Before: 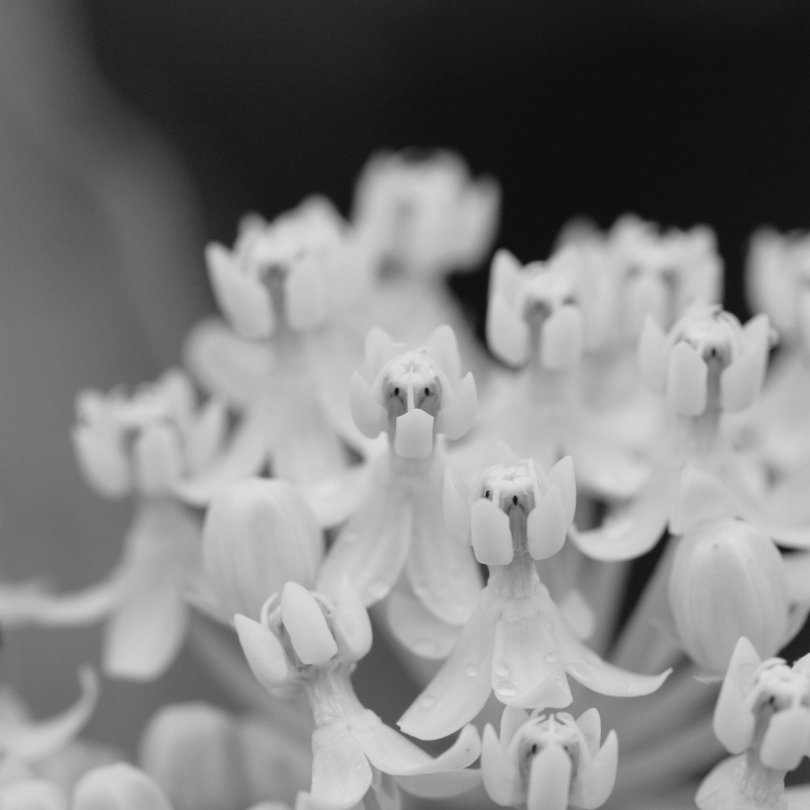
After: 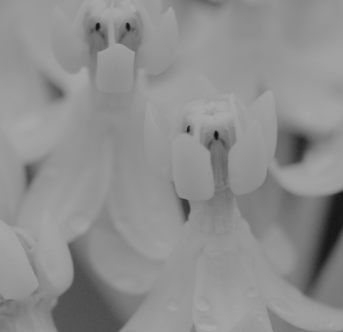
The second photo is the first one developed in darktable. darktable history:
crop: left 36.977%, top 45.133%, right 20.644%, bottom 13.808%
tone equalizer: -8 EV -0.008 EV, -7 EV 0.009 EV, -6 EV -0.008 EV, -5 EV 0.008 EV, -4 EV -0.043 EV, -3 EV -0.236 EV, -2 EV -0.635 EV, -1 EV -0.96 EV, +0 EV -0.953 EV, edges refinement/feathering 500, mask exposure compensation -1.57 EV, preserve details no
